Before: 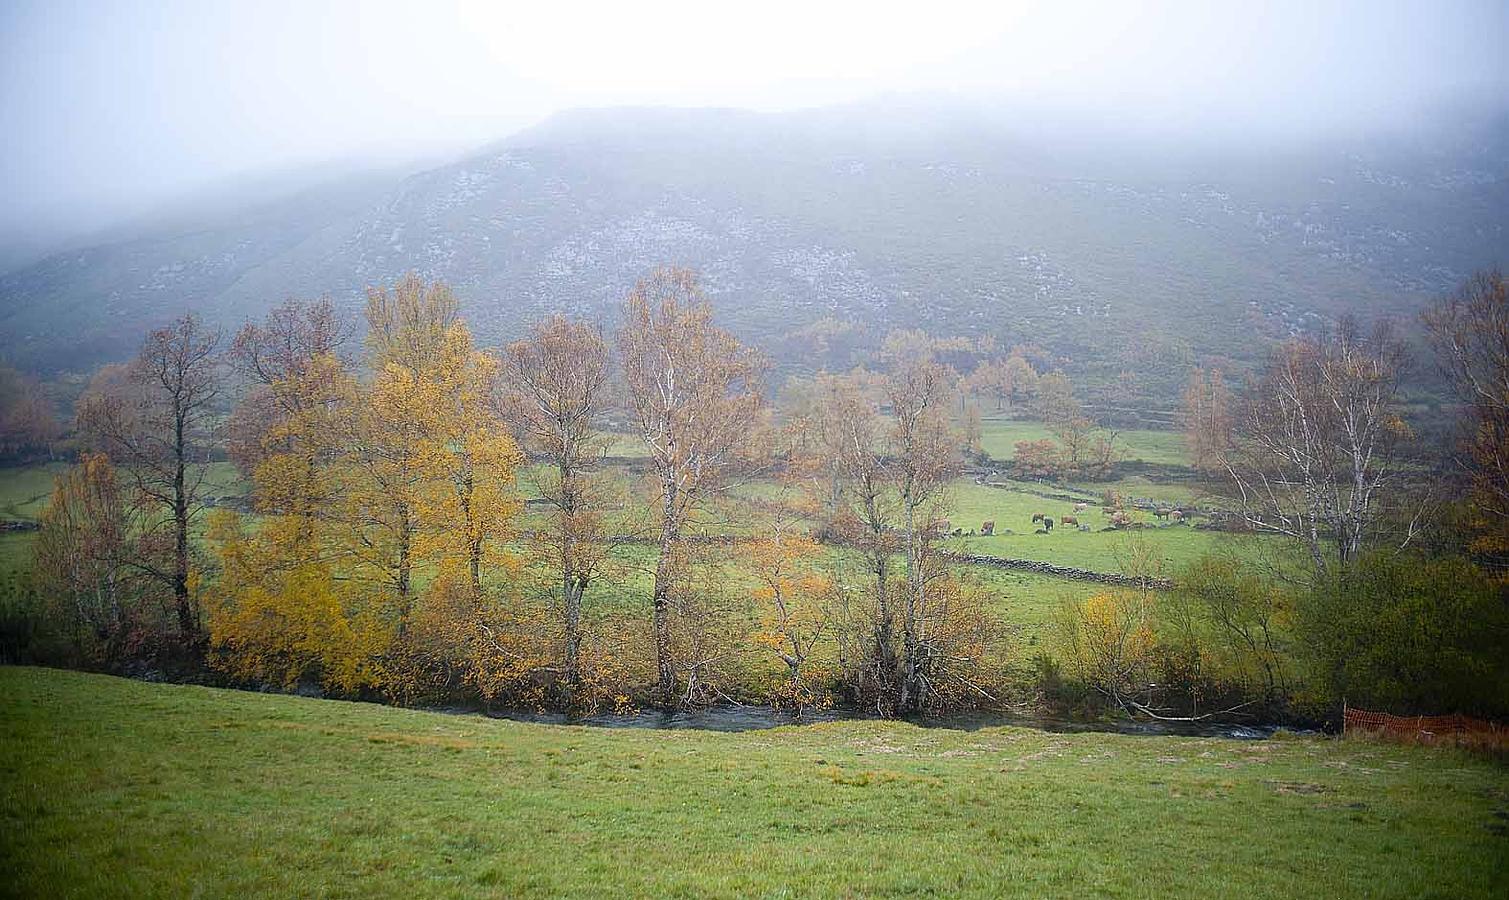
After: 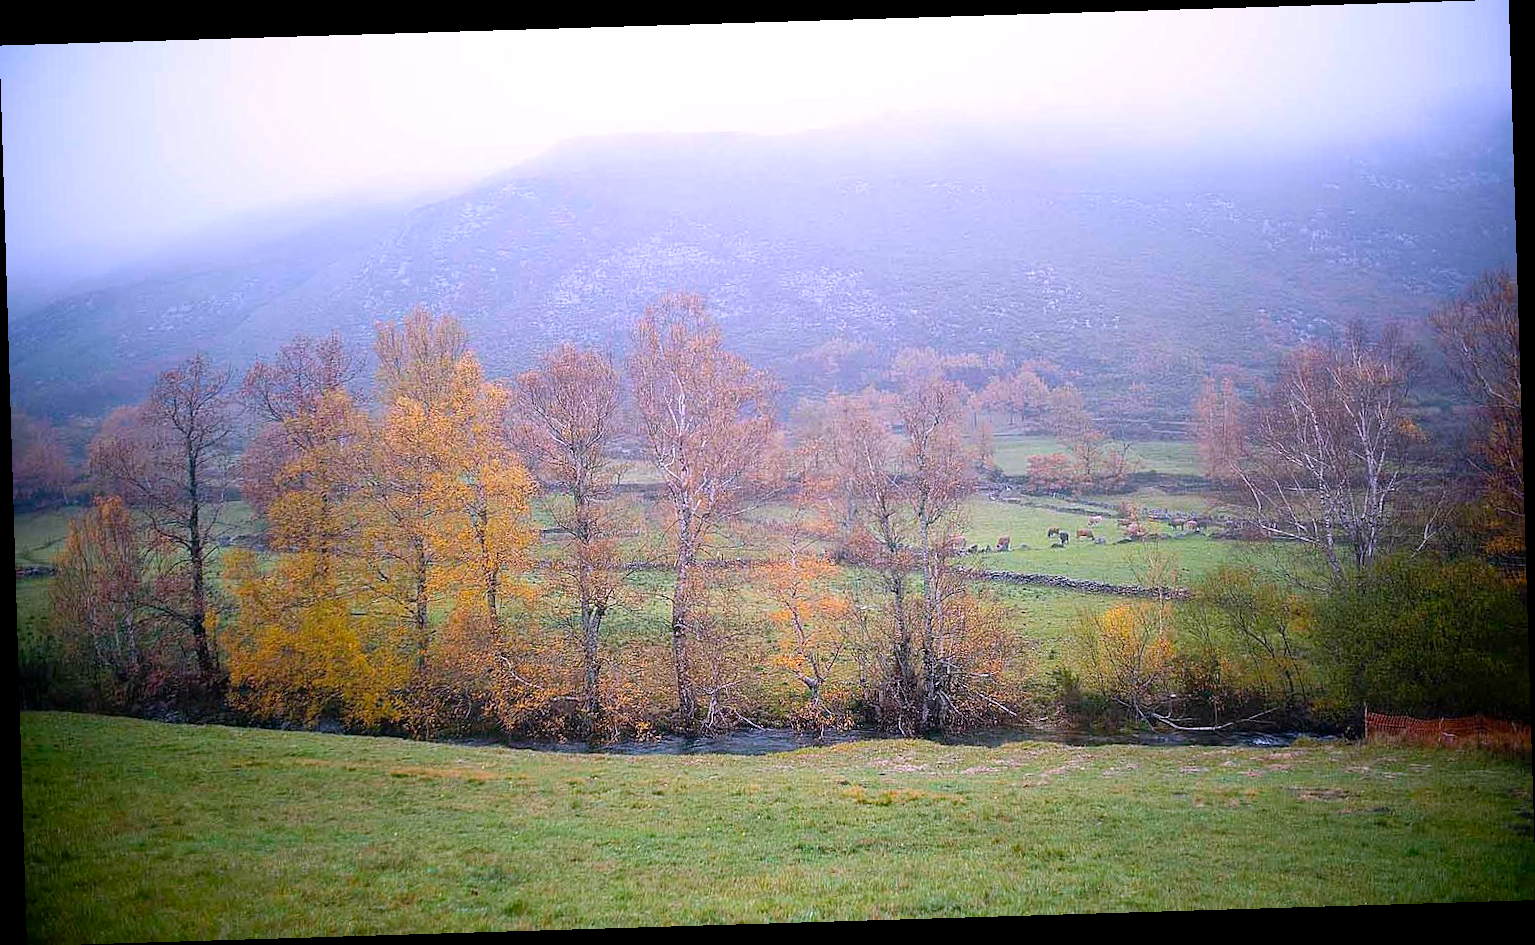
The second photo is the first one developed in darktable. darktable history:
white balance: red 1.066, blue 1.119
rotate and perspective: rotation -1.75°, automatic cropping off
color calibration: illuminant as shot in camera, x 0.358, y 0.373, temperature 4628.91 K
